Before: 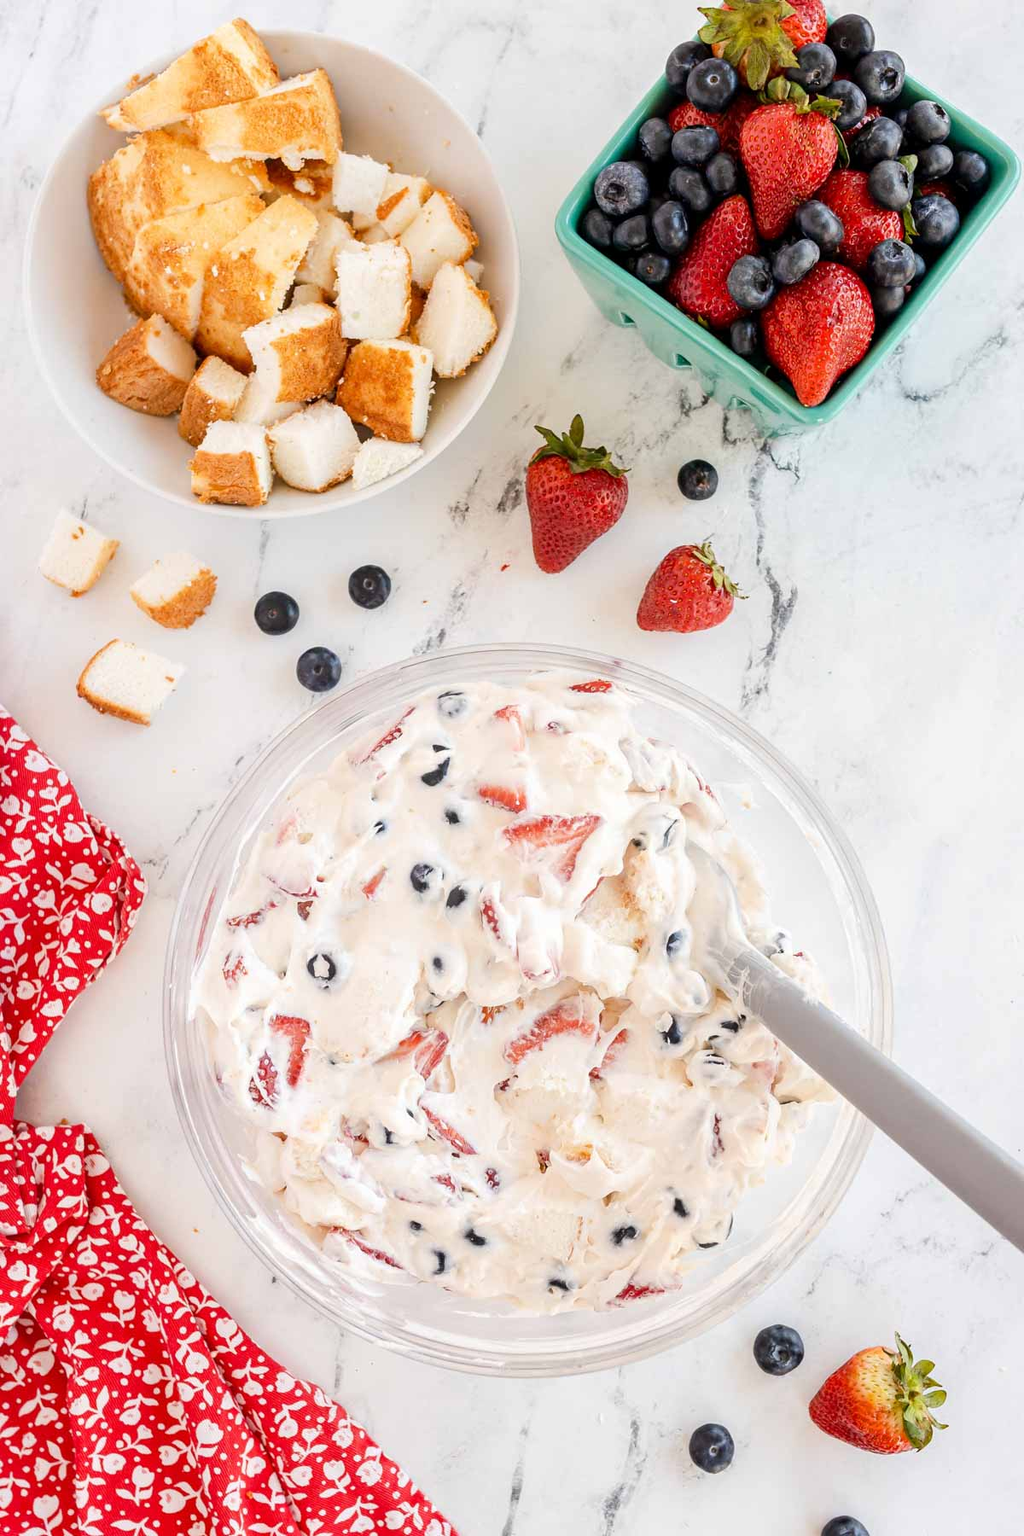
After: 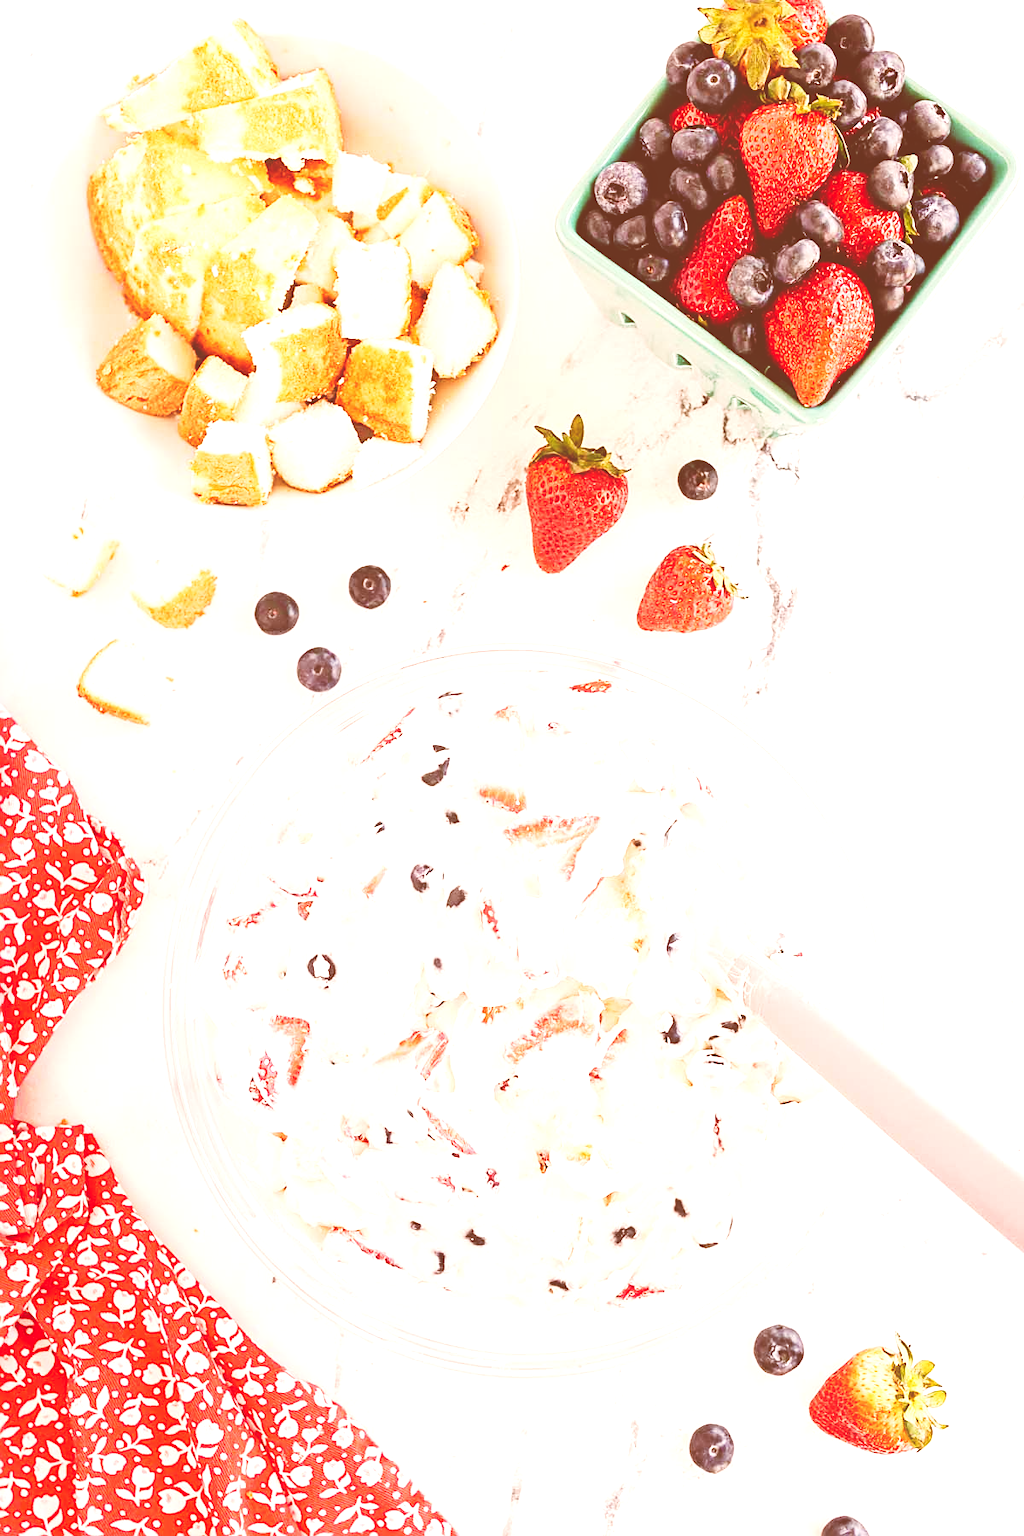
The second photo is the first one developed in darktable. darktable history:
tone curve: curves: ch0 [(0, 0) (0.003, 0.103) (0.011, 0.103) (0.025, 0.105) (0.044, 0.108) (0.069, 0.108) (0.1, 0.111) (0.136, 0.121) (0.177, 0.145) (0.224, 0.174) (0.277, 0.223) (0.335, 0.289) (0.399, 0.374) (0.468, 0.47) (0.543, 0.579) (0.623, 0.687) (0.709, 0.787) (0.801, 0.879) (0.898, 0.942) (1, 1)], preserve colors none
exposure: black level correction -0.005, exposure 1.004 EV, compensate highlight preservation false
sharpen: on, module defaults
color correction: highlights a* 9.02, highlights b* 8.94, shadows a* 39.27, shadows b* 39.81, saturation 0.784
local contrast: detail 72%
